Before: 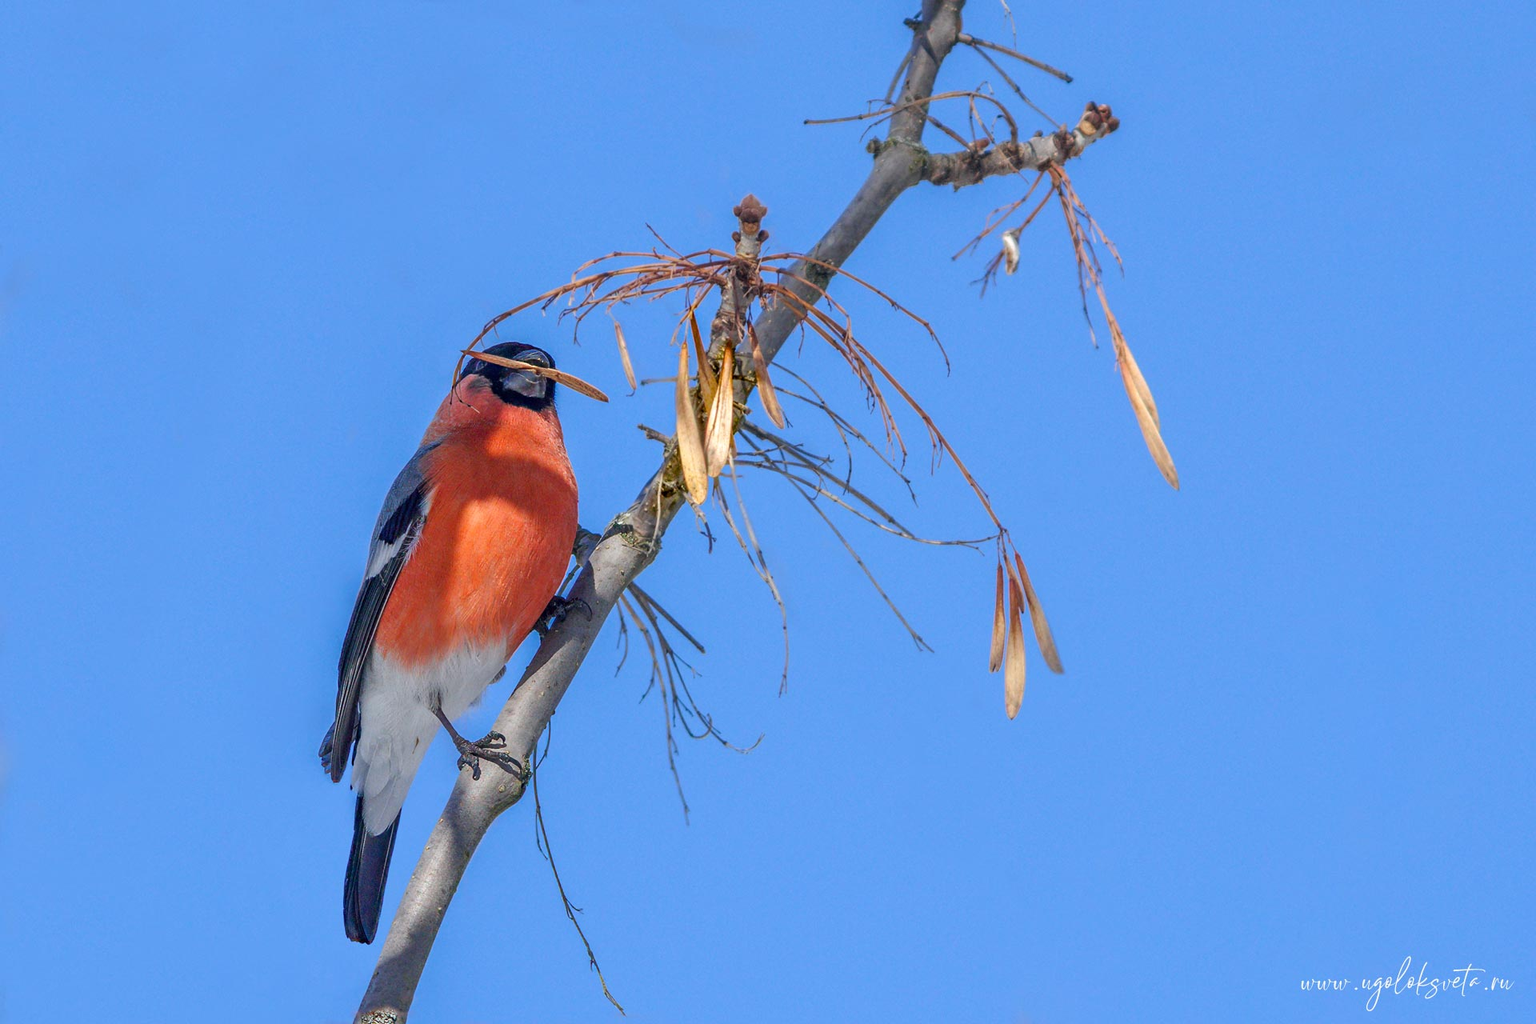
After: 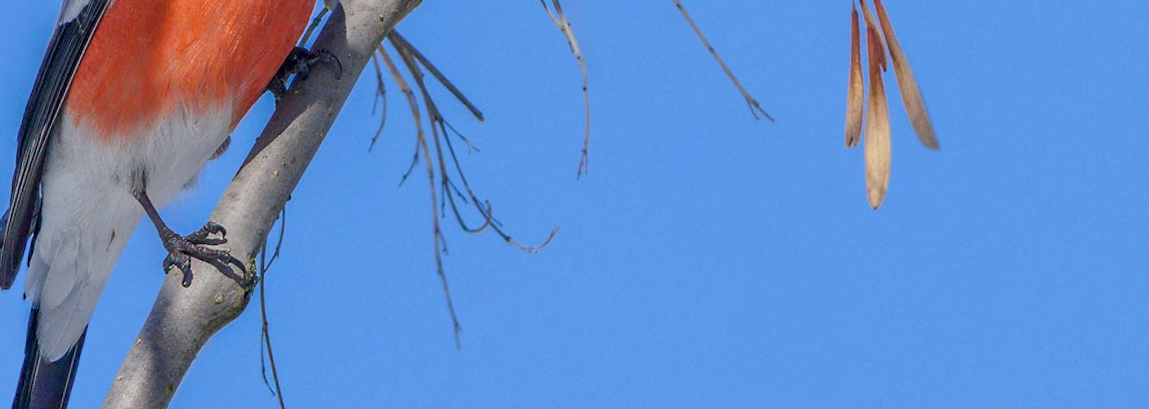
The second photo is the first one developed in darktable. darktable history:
rotate and perspective: rotation 0.215°, lens shift (vertical) -0.139, crop left 0.069, crop right 0.939, crop top 0.002, crop bottom 0.996
exposure: exposure -0.151 EV, compensate highlight preservation false
crop: left 18.091%, top 51.13%, right 17.525%, bottom 16.85%
